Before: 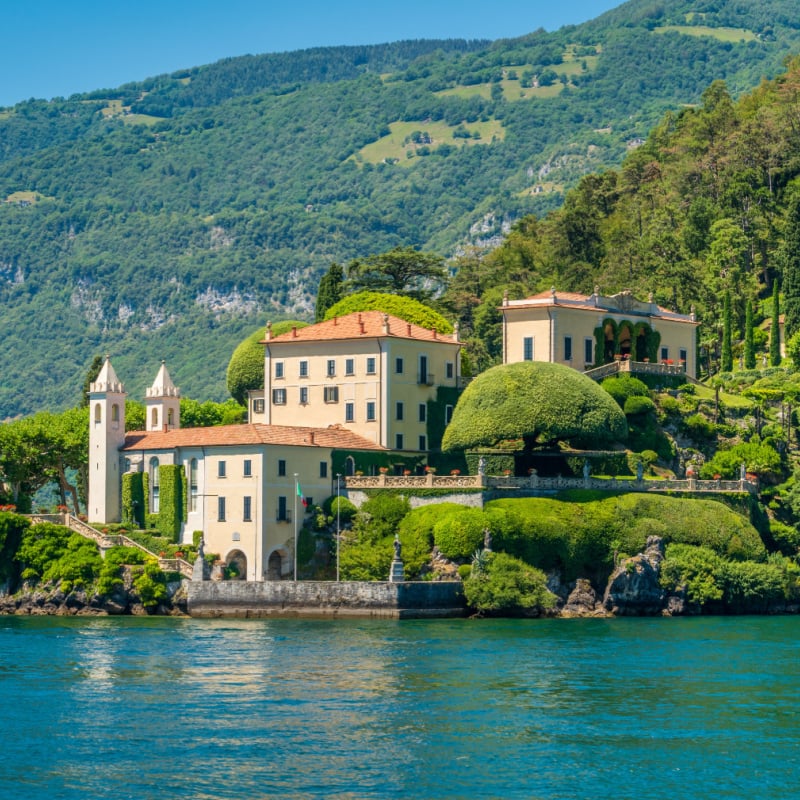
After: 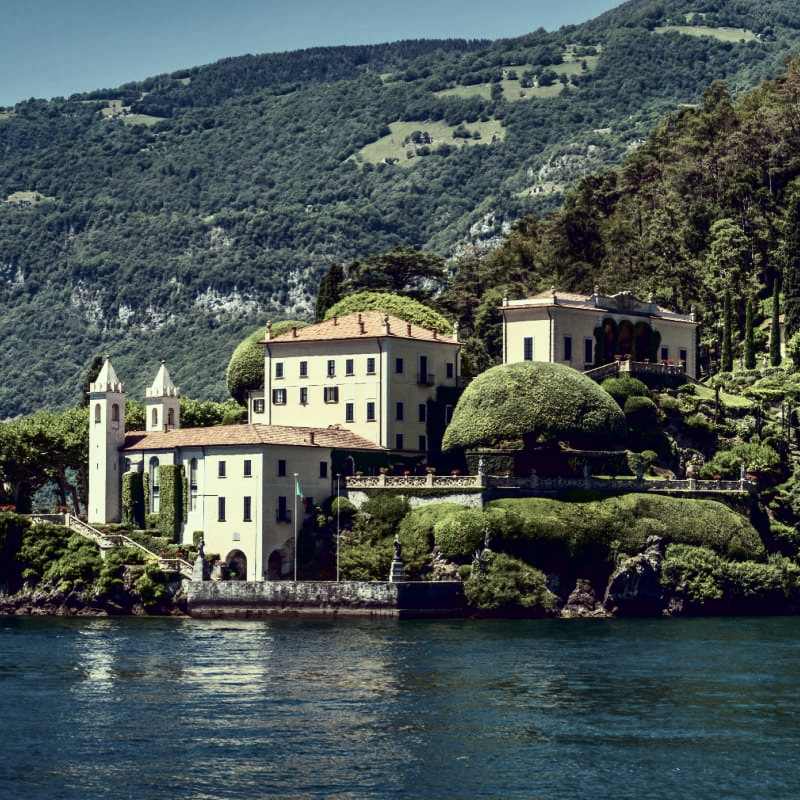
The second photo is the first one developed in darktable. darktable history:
color correction: highlights a* -20.27, highlights b* 20.52, shadows a* 19.97, shadows b* -21.18, saturation 0.419
contrast brightness saturation: contrast 0.089, brightness -0.579, saturation 0.17
tone curve: curves: ch0 [(0, 0) (0.003, 0.003) (0.011, 0.012) (0.025, 0.028) (0.044, 0.049) (0.069, 0.091) (0.1, 0.144) (0.136, 0.21) (0.177, 0.277) (0.224, 0.352) (0.277, 0.433) (0.335, 0.523) (0.399, 0.613) (0.468, 0.702) (0.543, 0.79) (0.623, 0.867) (0.709, 0.916) (0.801, 0.946) (0.898, 0.972) (1, 1)], color space Lab, independent channels, preserve colors none
